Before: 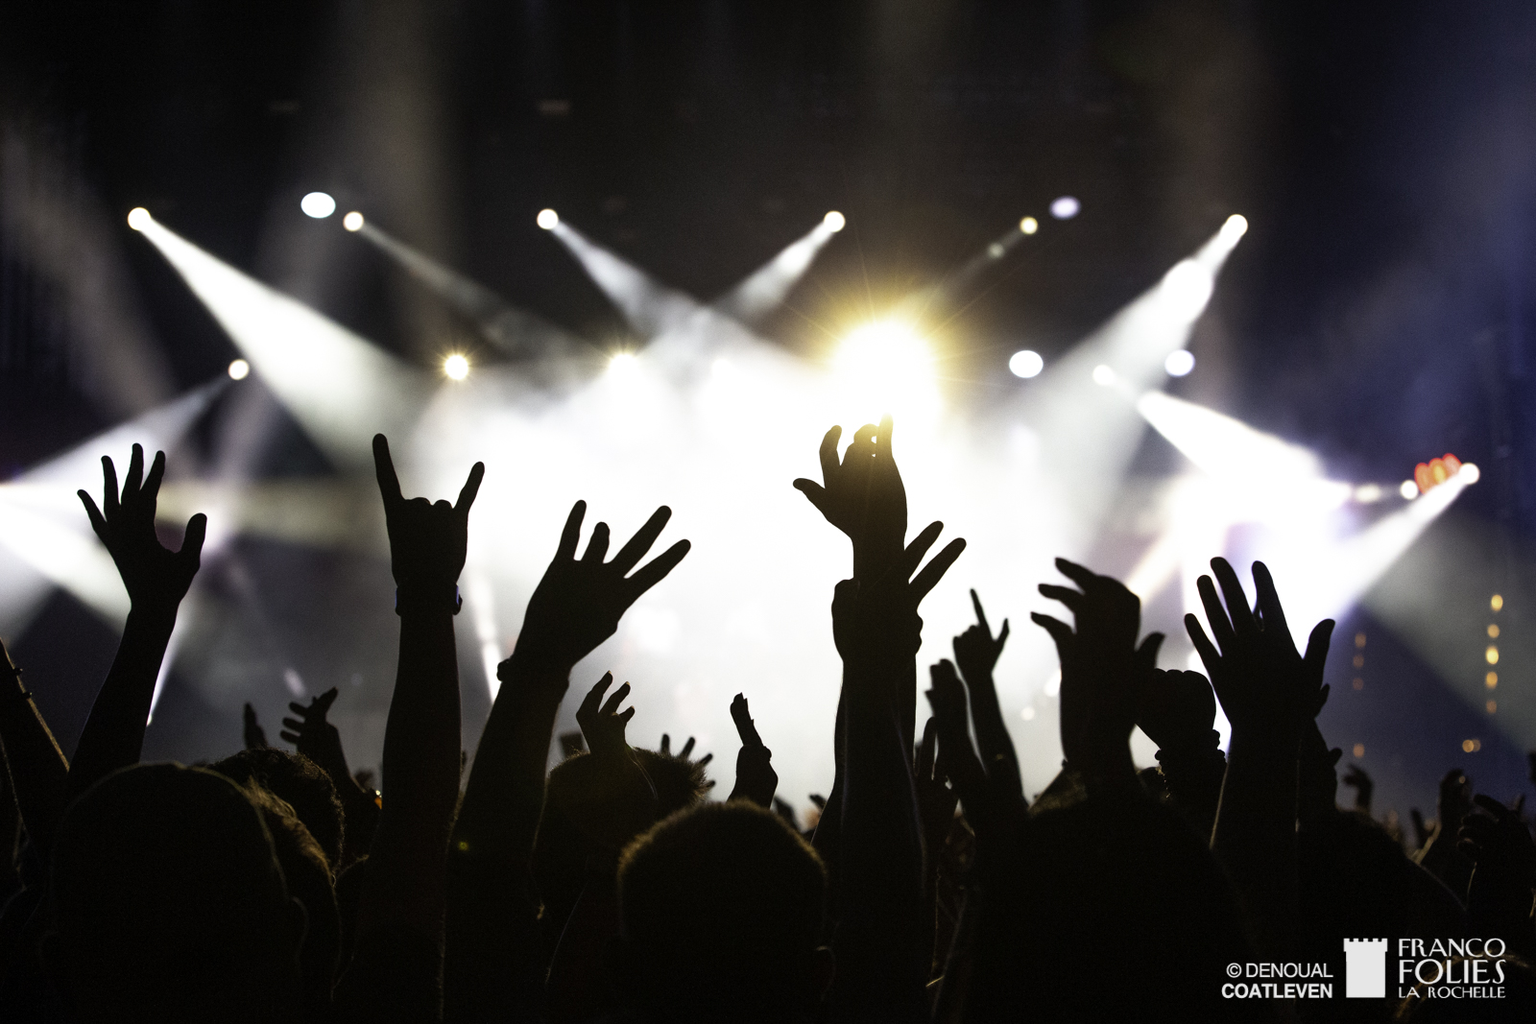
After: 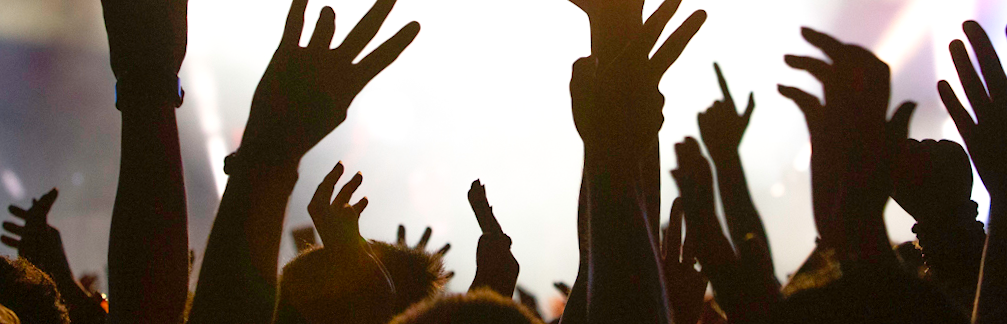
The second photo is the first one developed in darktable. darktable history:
exposure: compensate highlight preservation false
white balance: emerald 1
levels: levels [0, 0.43, 0.984]
rotate and perspective: rotation -2°, crop left 0.022, crop right 0.978, crop top 0.049, crop bottom 0.951
crop: left 18.091%, top 51.13%, right 17.525%, bottom 16.85%
color balance rgb: perceptual saturation grading › global saturation 10%, global vibrance 10%
